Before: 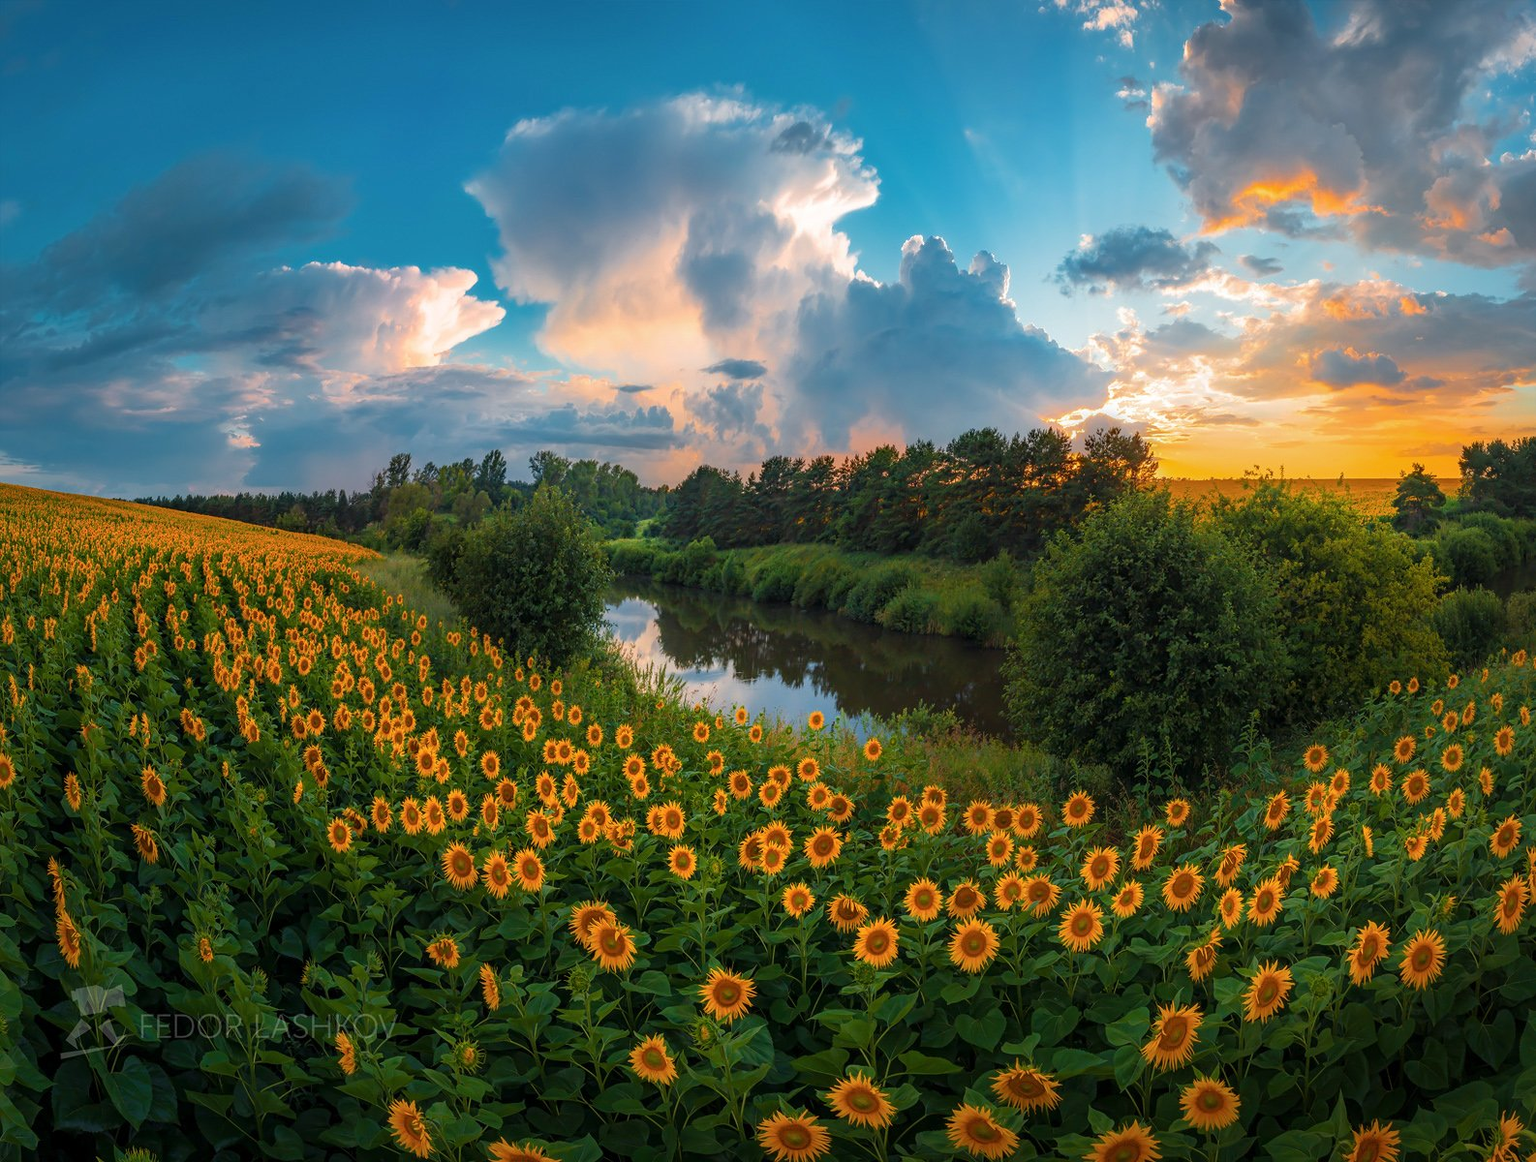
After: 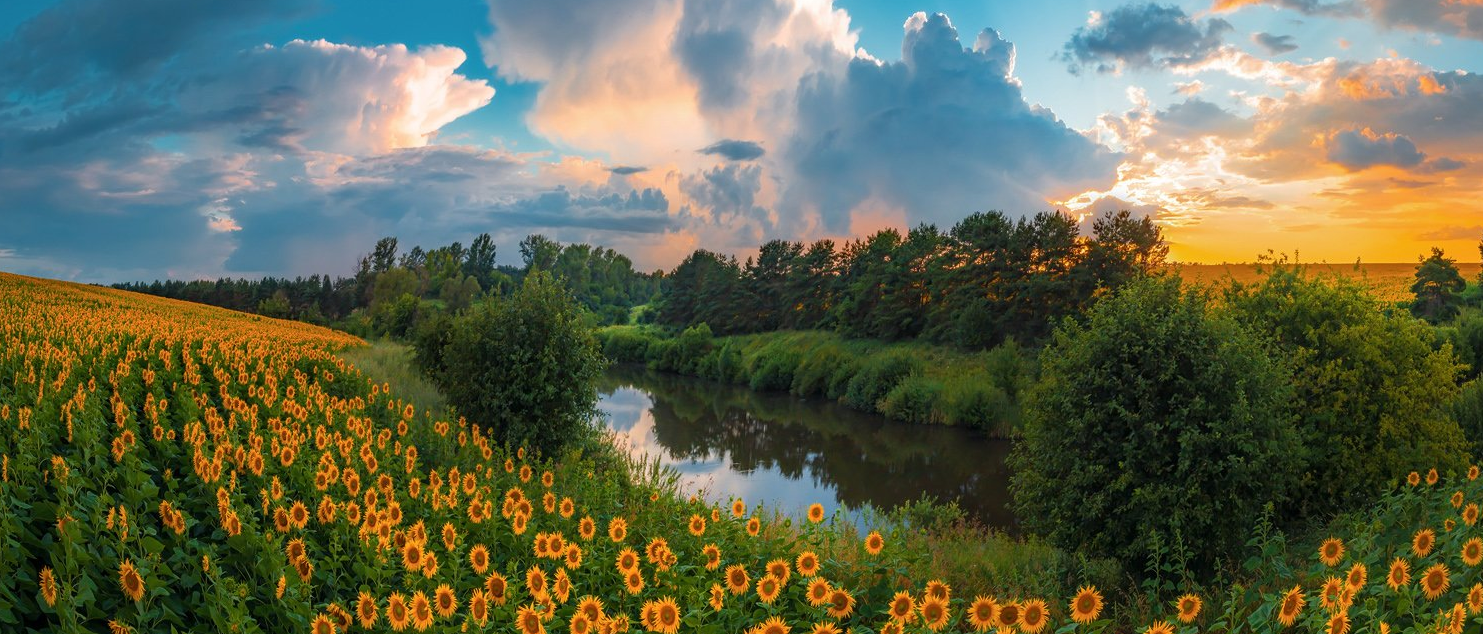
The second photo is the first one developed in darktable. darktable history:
crop: left 1.754%, top 19.312%, right 4.736%, bottom 27.824%
